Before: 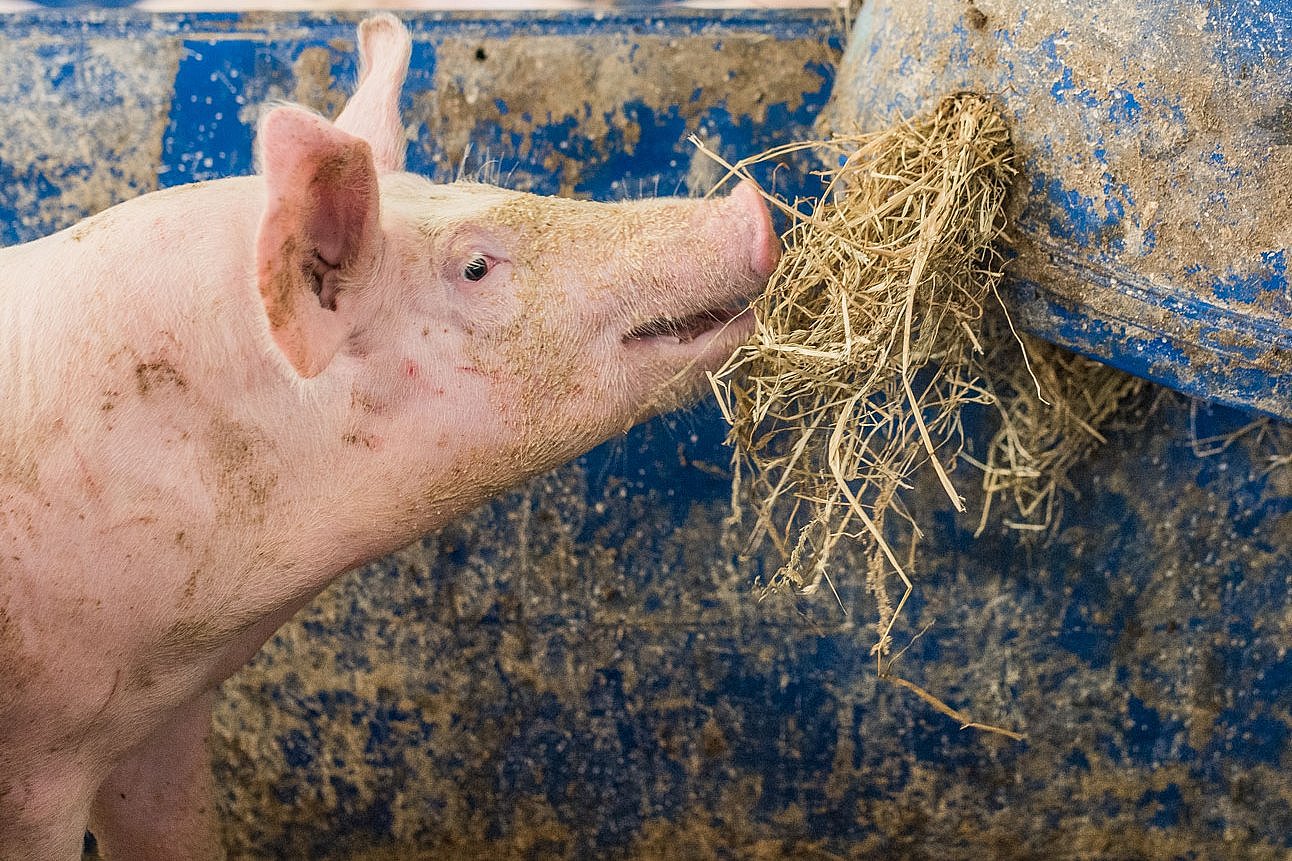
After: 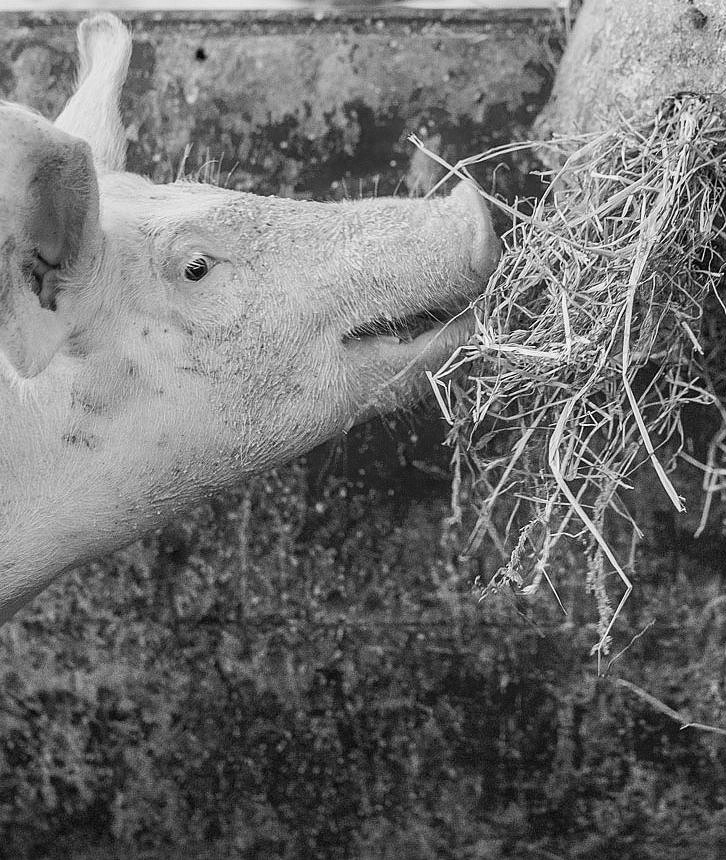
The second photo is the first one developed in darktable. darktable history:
crop: left 21.674%, right 22.086%
monochrome: a 16.06, b 15.48, size 1
